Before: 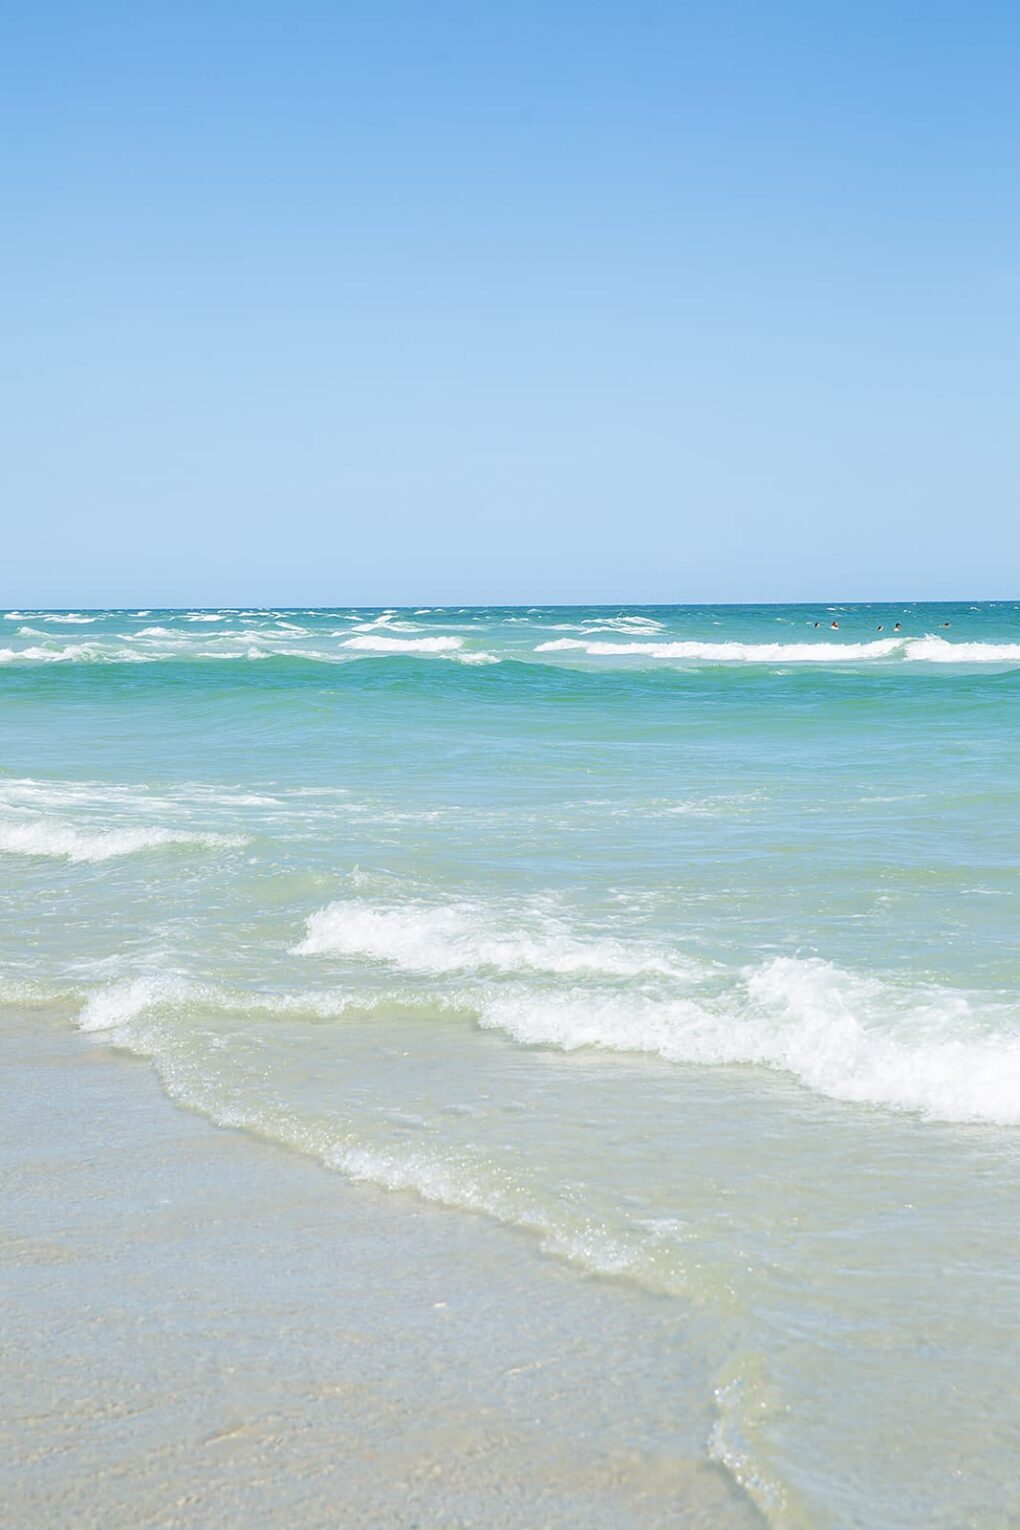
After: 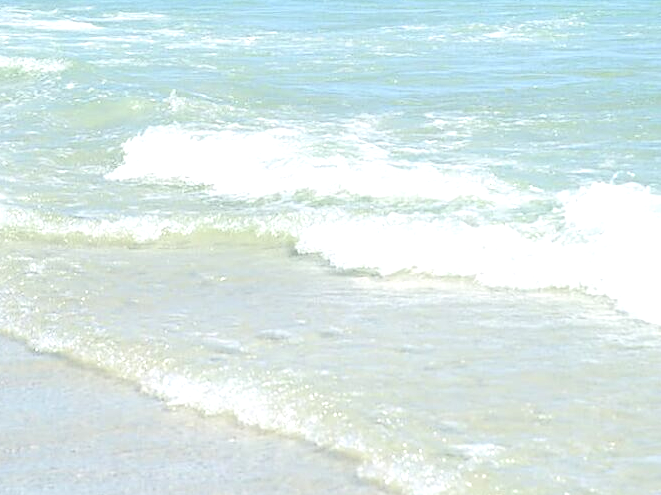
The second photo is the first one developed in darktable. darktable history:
tone curve: curves: ch0 [(0, 0) (0.48, 0.431) (0.7, 0.609) (0.864, 0.854) (1, 1)], color space Lab, independent channels, preserve colors none
crop: left 17.99%, top 50.698%, right 17.158%, bottom 16.872%
sharpen: amount 0.213
exposure: black level correction 0.001, exposure 0.5 EV, compensate highlight preservation false
shadows and highlights: shadows 3.7, highlights -16.42, soften with gaussian
